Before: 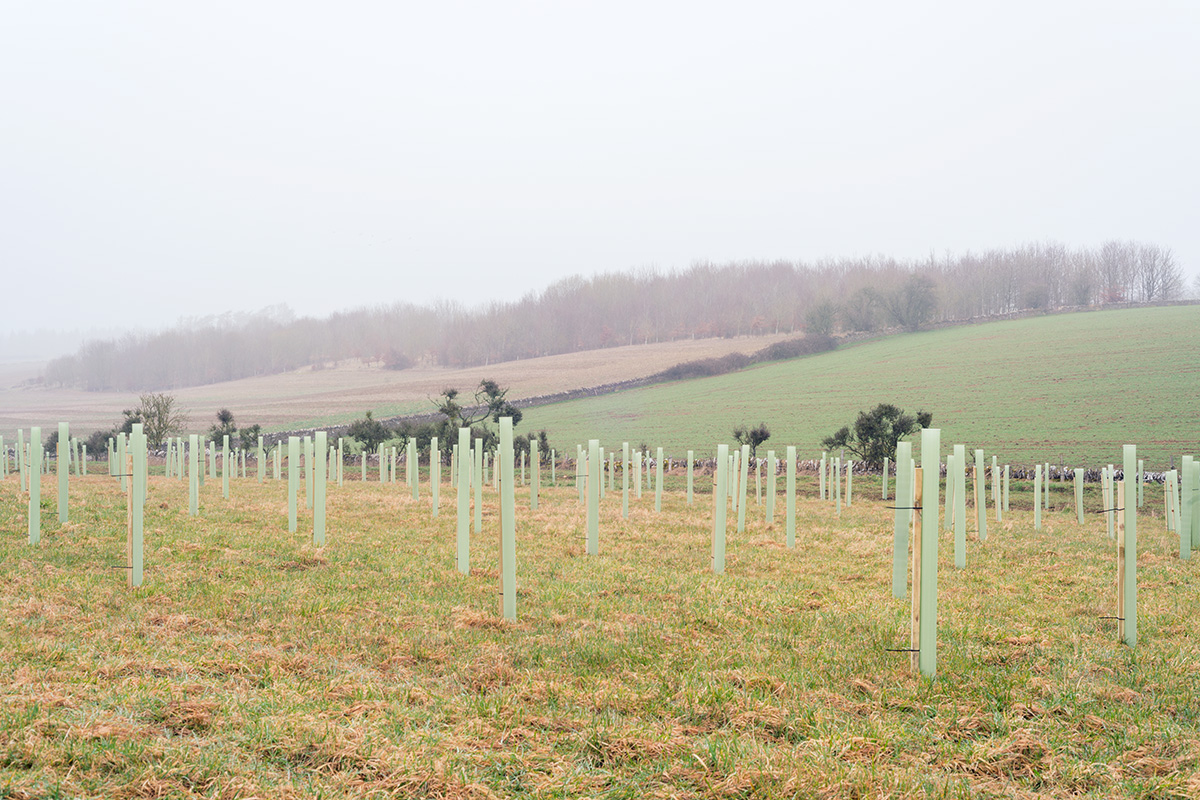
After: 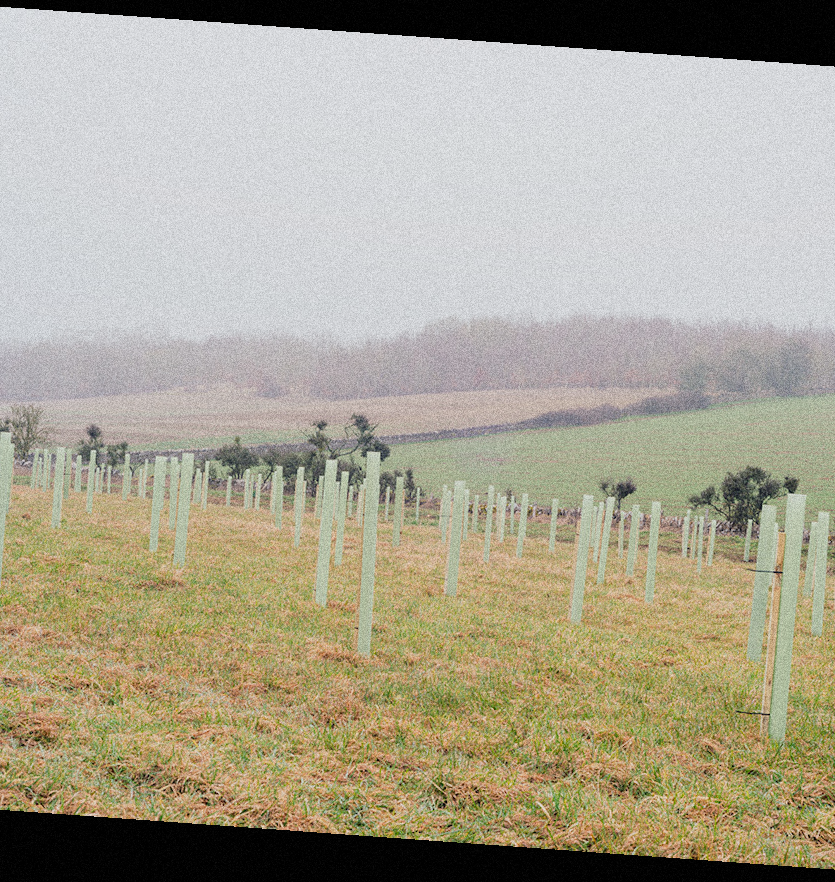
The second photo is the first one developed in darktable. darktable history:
filmic rgb: white relative exposure 3.85 EV, hardness 4.3
rotate and perspective: rotation 4.1°, automatic cropping off
crop and rotate: left 12.648%, right 20.685%
grain: coarseness 14.49 ISO, strength 48.04%, mid-tones bias 35%
